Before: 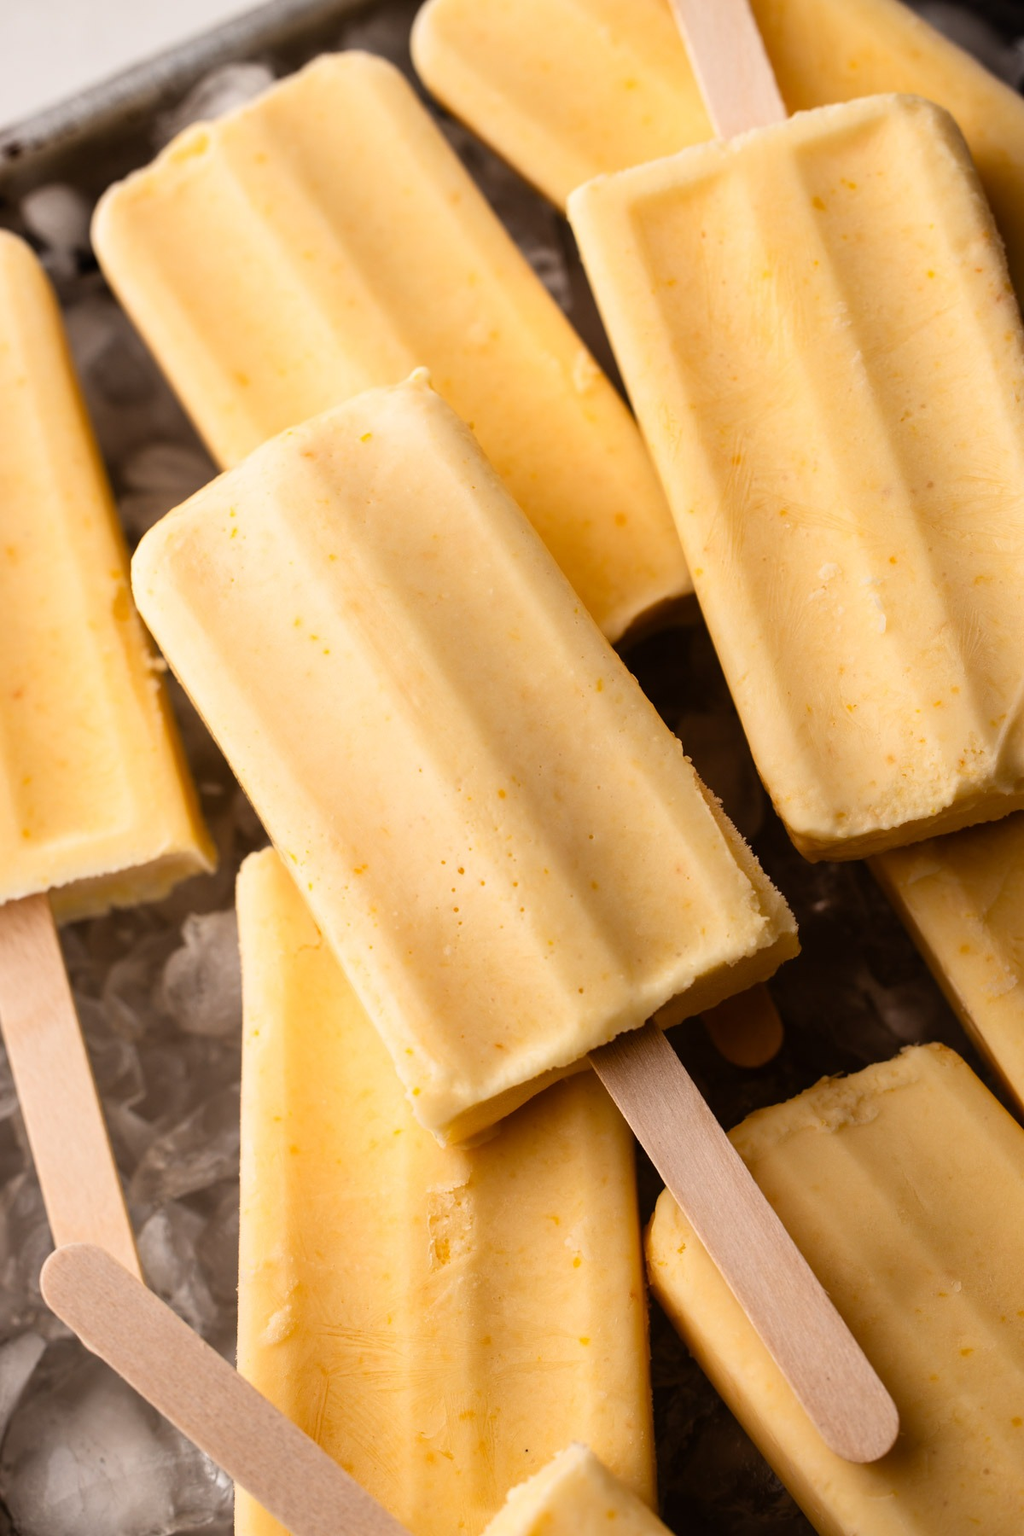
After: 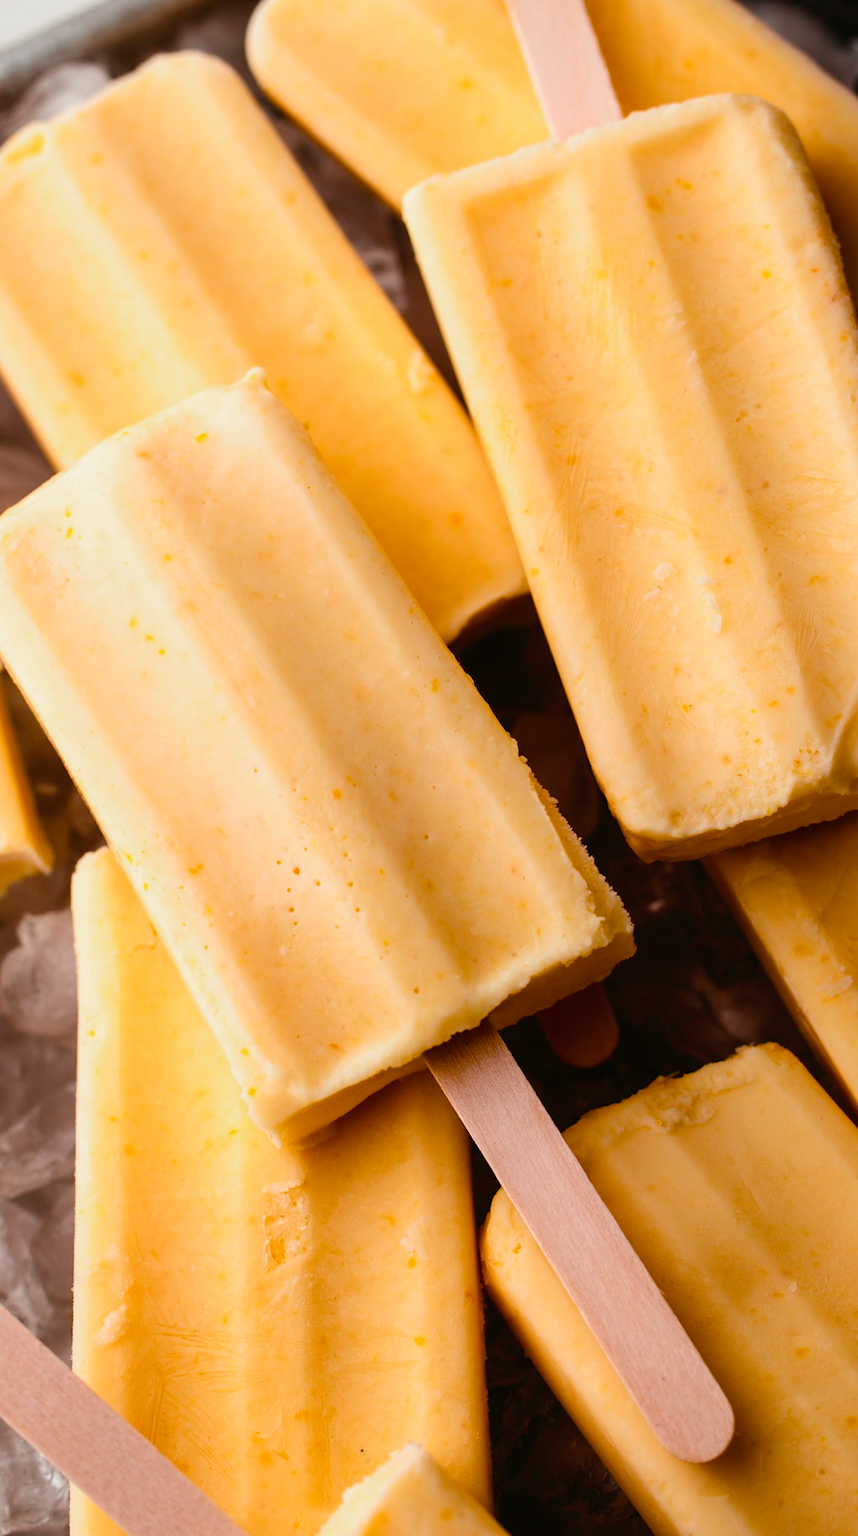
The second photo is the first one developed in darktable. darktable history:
crop: left 16.145%
tone curve: curves: ch0 [(0, 0.012) (0.036, 0.035) (0.274, 0.288) (0.504, 0.536) (0.844, 0.84) (1, 0.983)]; ch1 [(0, 0) (0.389, 0.403) (0.462, 0.486) (0.499, 0.498) (0.511, 0.502) (0.536, 0.547) (0.567, 0.588) (0.626, 0.645) (0.749, 0.781) (1, 1)]; ch2 [(0, 0) (0.457, 0.486) (0.5, 0.5) (0.56, 0.551) (0.615, 0.607) (0.704, 0.732) (1, 1)], color space Lab, independent channels, preserve colors none
color balance rgb: perceptual saturation grading › global saturation 20%, perceptual saturation grading › highlights -25%, perceptual saturation grading › shadows 25%
